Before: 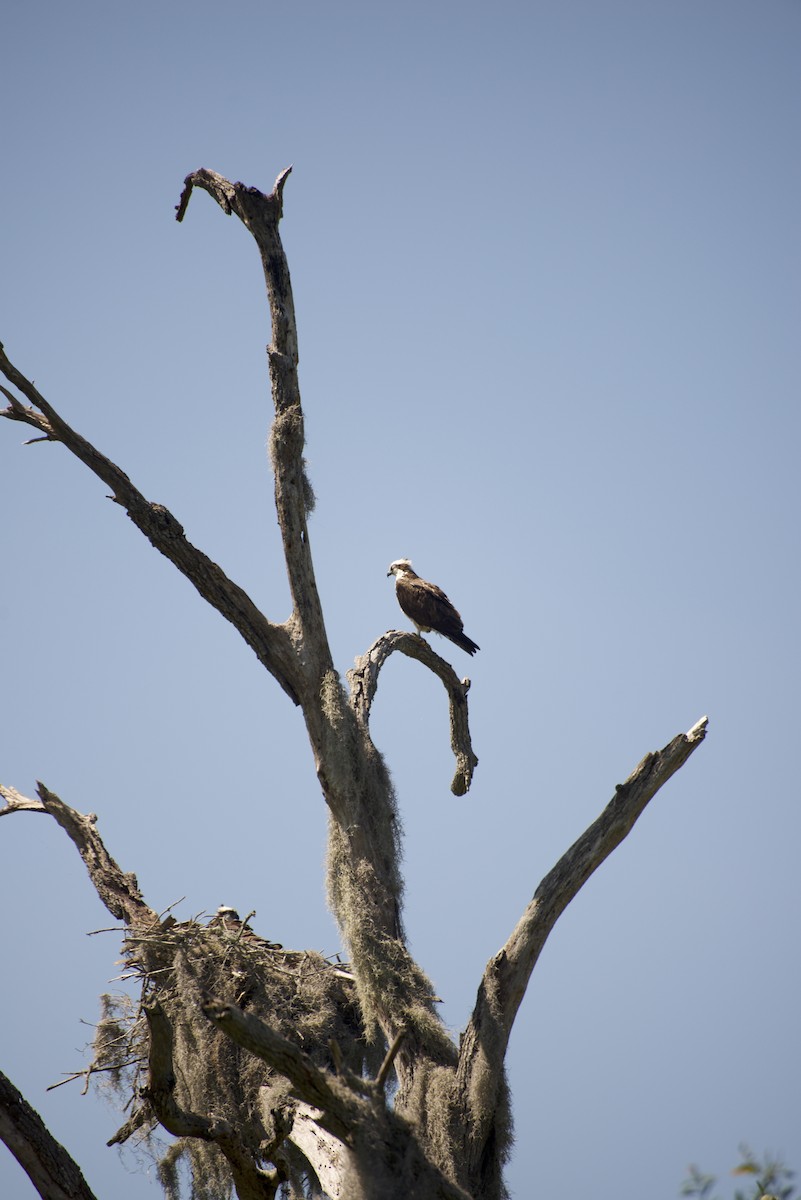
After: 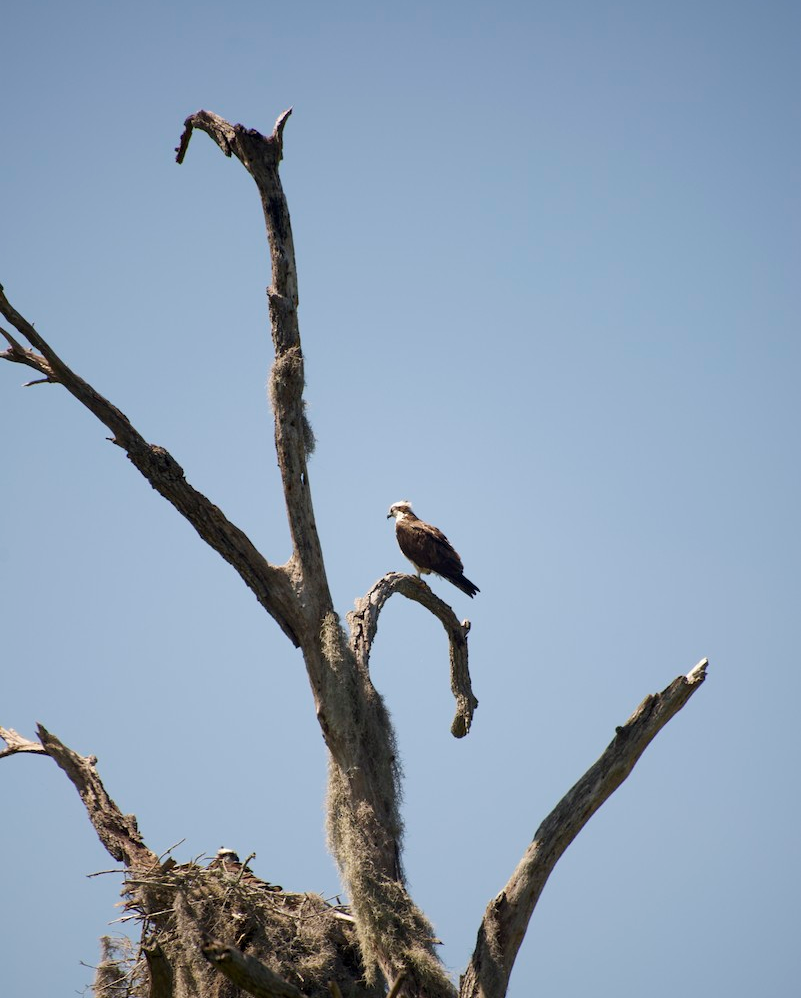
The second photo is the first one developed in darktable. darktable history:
crop: top 4.911%, bottom 11.857%
